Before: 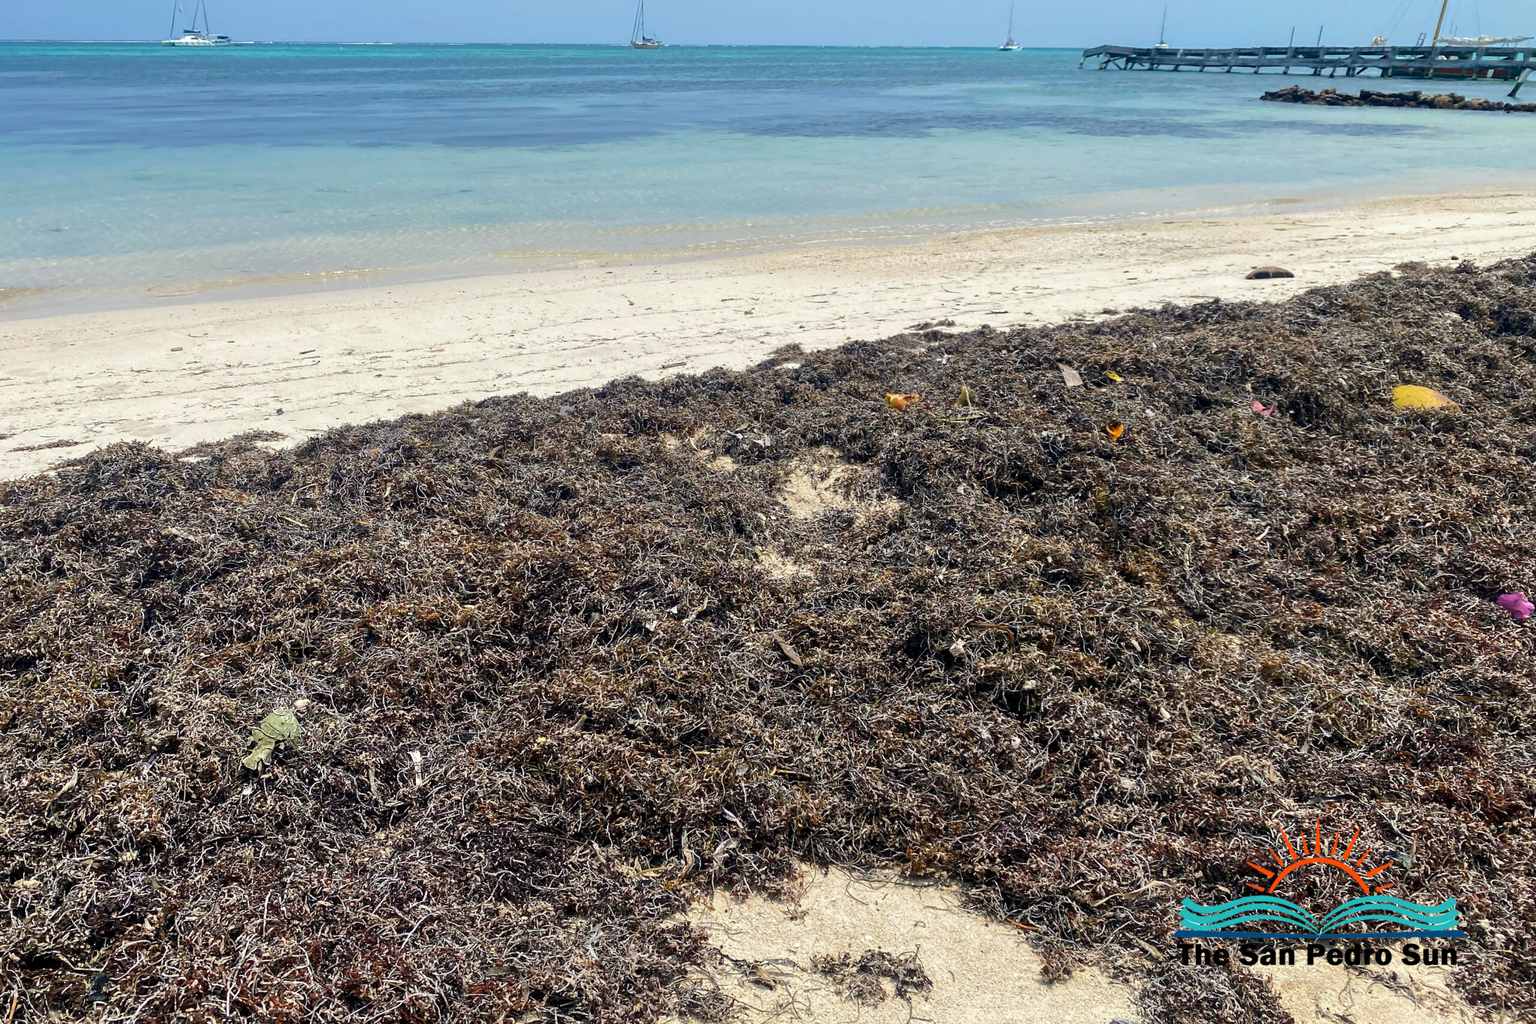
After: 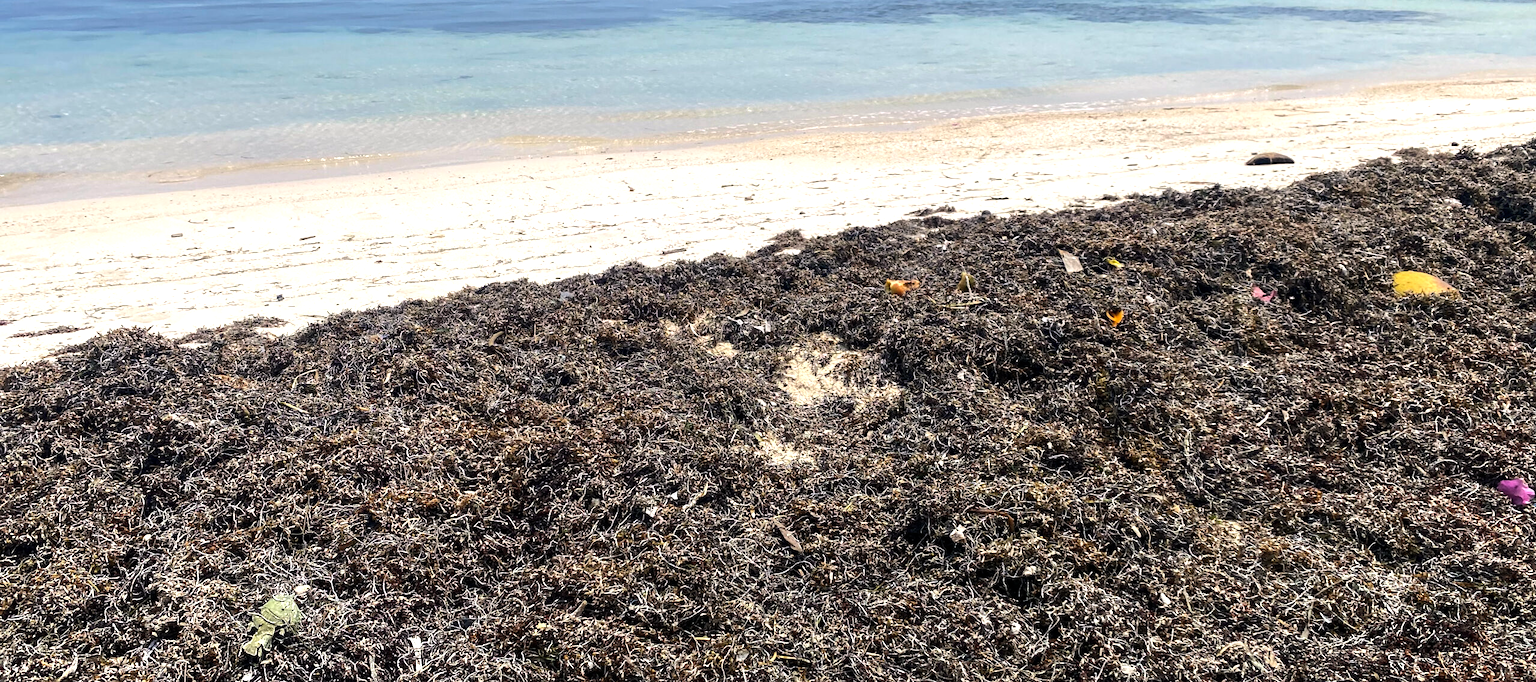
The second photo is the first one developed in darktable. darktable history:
graduated density: density 0.38 EV, hardness 21%, rotation -6.11°, saturation 32%
crop: top 11.166%, bottom 22.168%
tone equalizer: -8 EV -0.75 EV, -7 EV -0.7 EV, -6 EV -0.6 EV, -5 EV -0.4 EV, -3 EV 0.4 EV, -2 EV 0.6 EV, -1 EV 0.7 EV, +0 EV 0.75 EV, edges refinement/feathering 500, mask exposure compensation -1.57 EV, preserve details no
